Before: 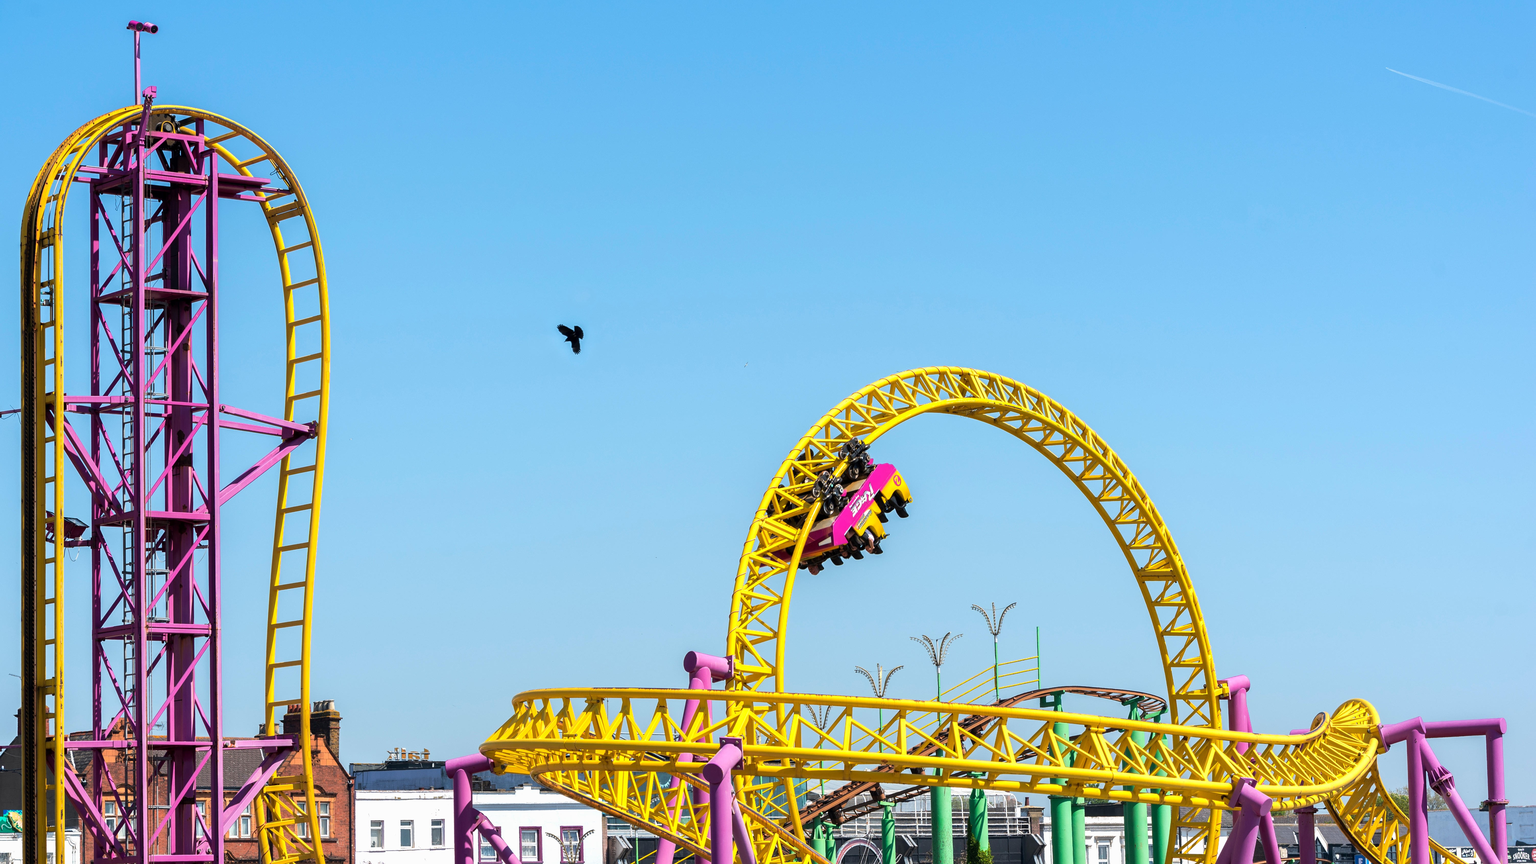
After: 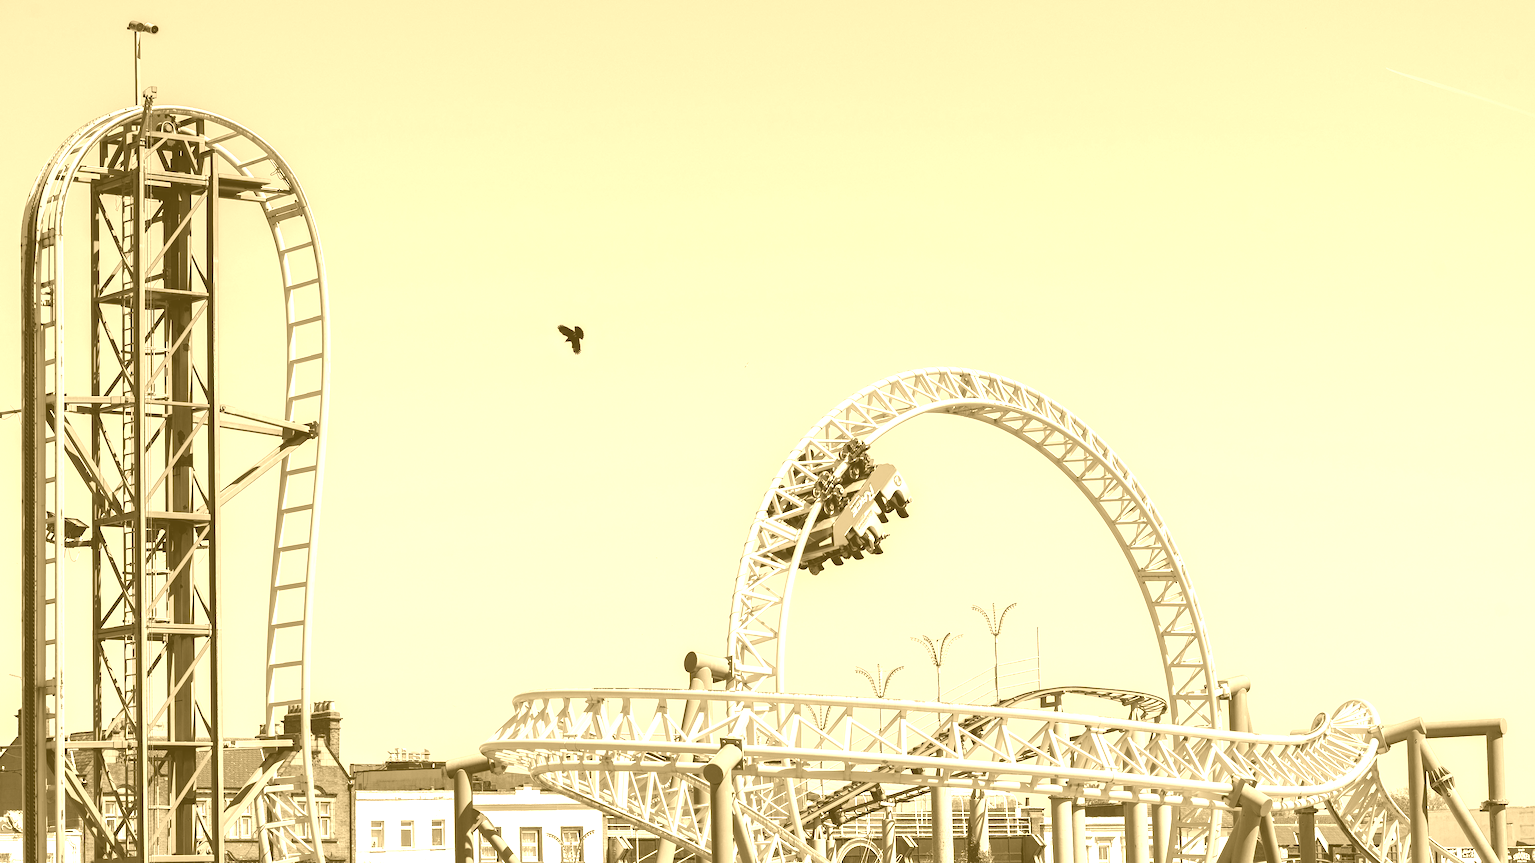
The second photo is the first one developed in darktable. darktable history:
color balance rgb: perceptual saturation grading › global saturation 20%, perceptual saturation grading › highlights -25%, perceptual saturation grading › shadows 50%
haze removal: strength 0.25, distance 0.25, compatibility mode true, adaptive false
colorize: hue 36°, source mix 100%
